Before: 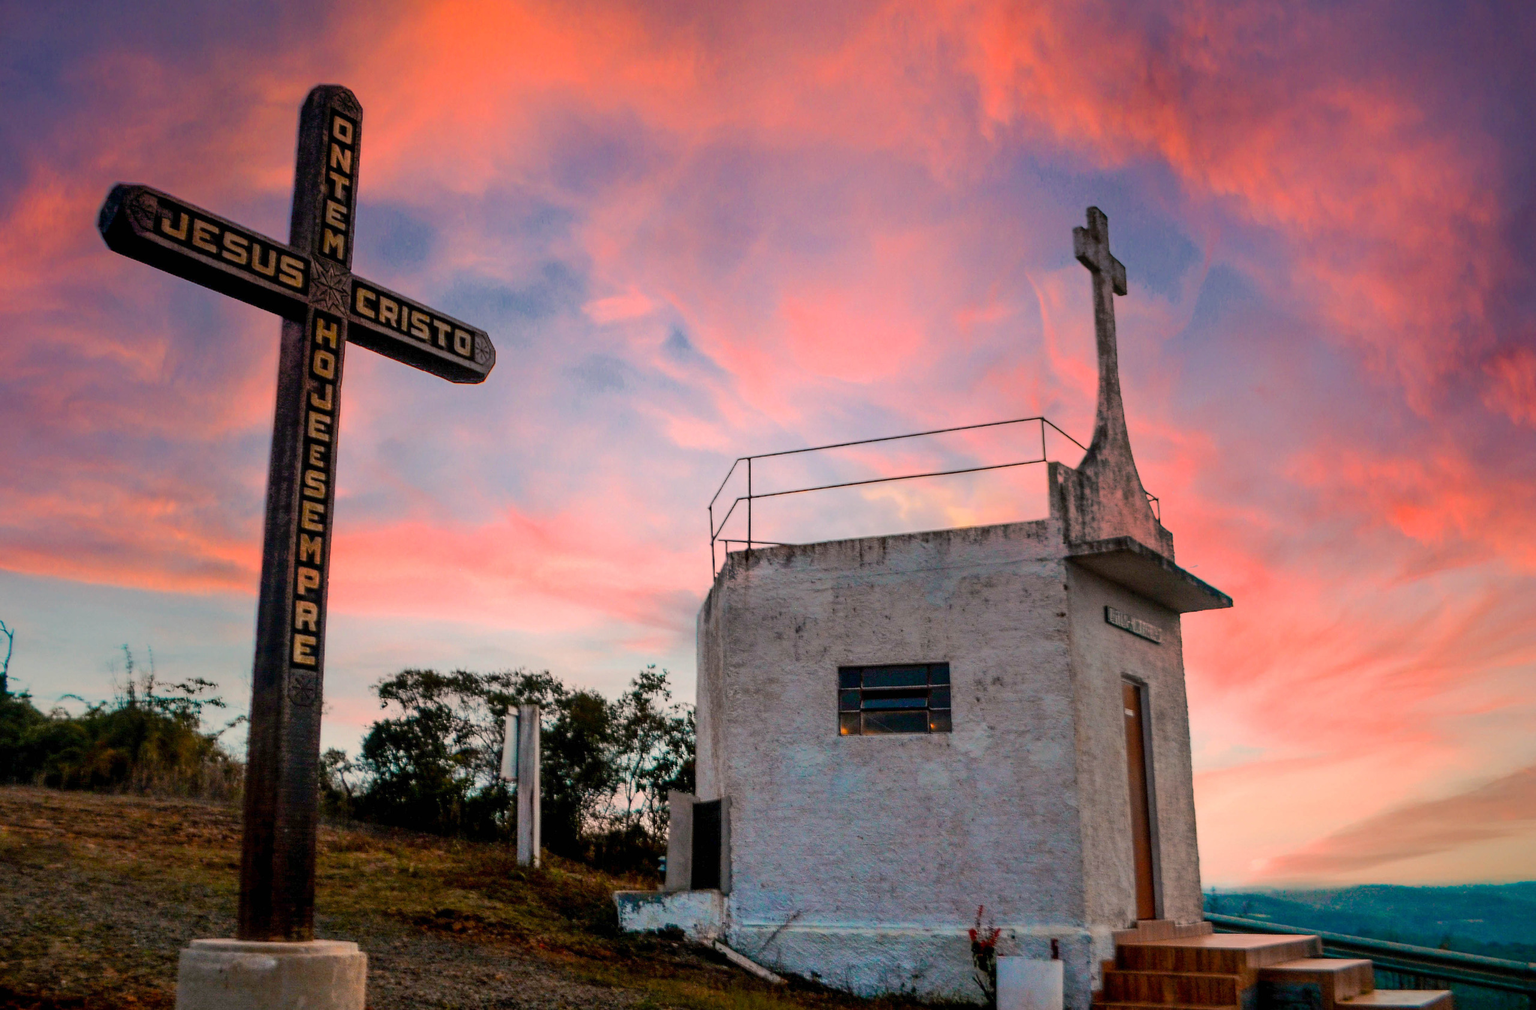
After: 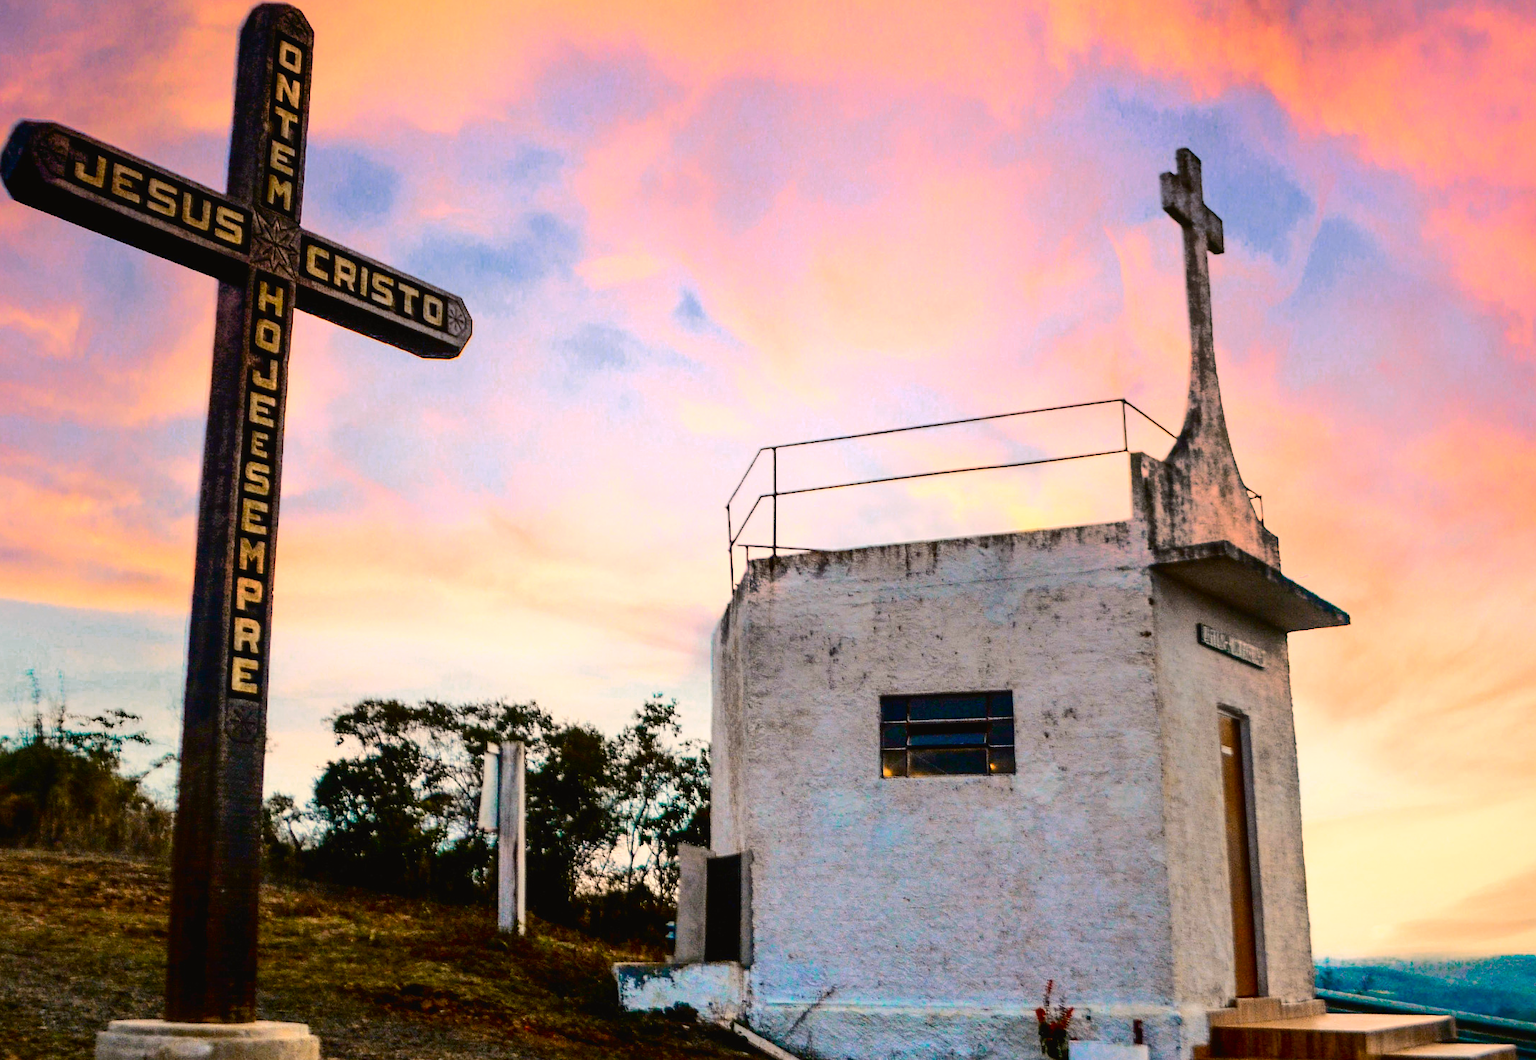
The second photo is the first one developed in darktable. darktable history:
tone curve: curves: ch0 [(0, 0.019) (0.078, 0.058) (0.223, 0.217) (0.424, 0.553) (0.631, 0.764) (0.816, 0.932) (1, 1)]; ch1 [(0, 0) (0.262, 0.227) (0.417, 0.386) (0.469, 0.467) (0.502, 0.503) (0.544, 0.548) (0.57, 0.579) (0.608, 0.62) (0.65, 0.68) (0.994, 0.987)]; ch2 [(0, 0) (0.262, 0.188) (0.5, 0.504) (0.553, 0.592) (0.599, 0.653) (1, 1)], color space Lab, independent channels, preserve colors none
crop: left 6.446%, top 8.188%, right 9.538%, bottom 3.548%
color zones: curves: ch0 [(0, 0.558) (0.143, 0.548) (0.286, 0.447) (0.429, 0.259) (0.571, 0.5) (0.714, 0.5) (0.857, 0.593) (1, 0.558)]; ch1 [(0, 0.543) (0.01, 0.544) (0.12, 0.492) (0.248, 0.458) (0.5, 0.534) (0.748, 0.5) (0.99, 0.469) (1, 0.543)]; ch2 [(0, 0.507) (0.143, 0.522) (0.286, 0.505) (0.429, 0.5) (0.571, 0.5) (0.714, 0.5) (0.857, 0.5) (1, 0.507)]
